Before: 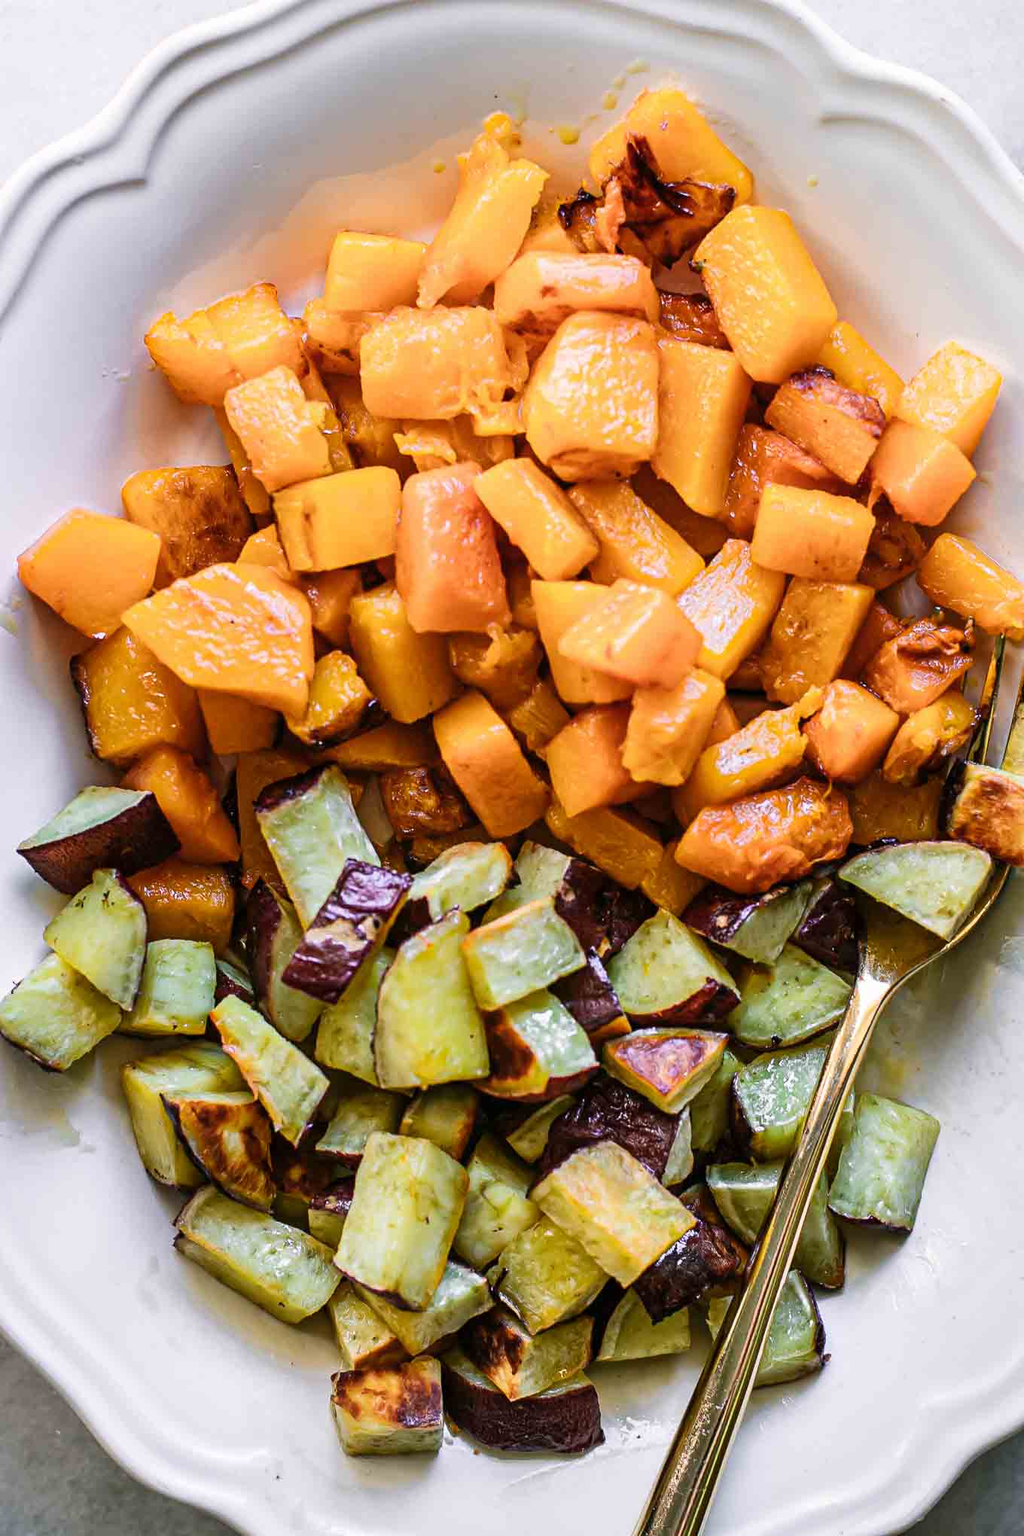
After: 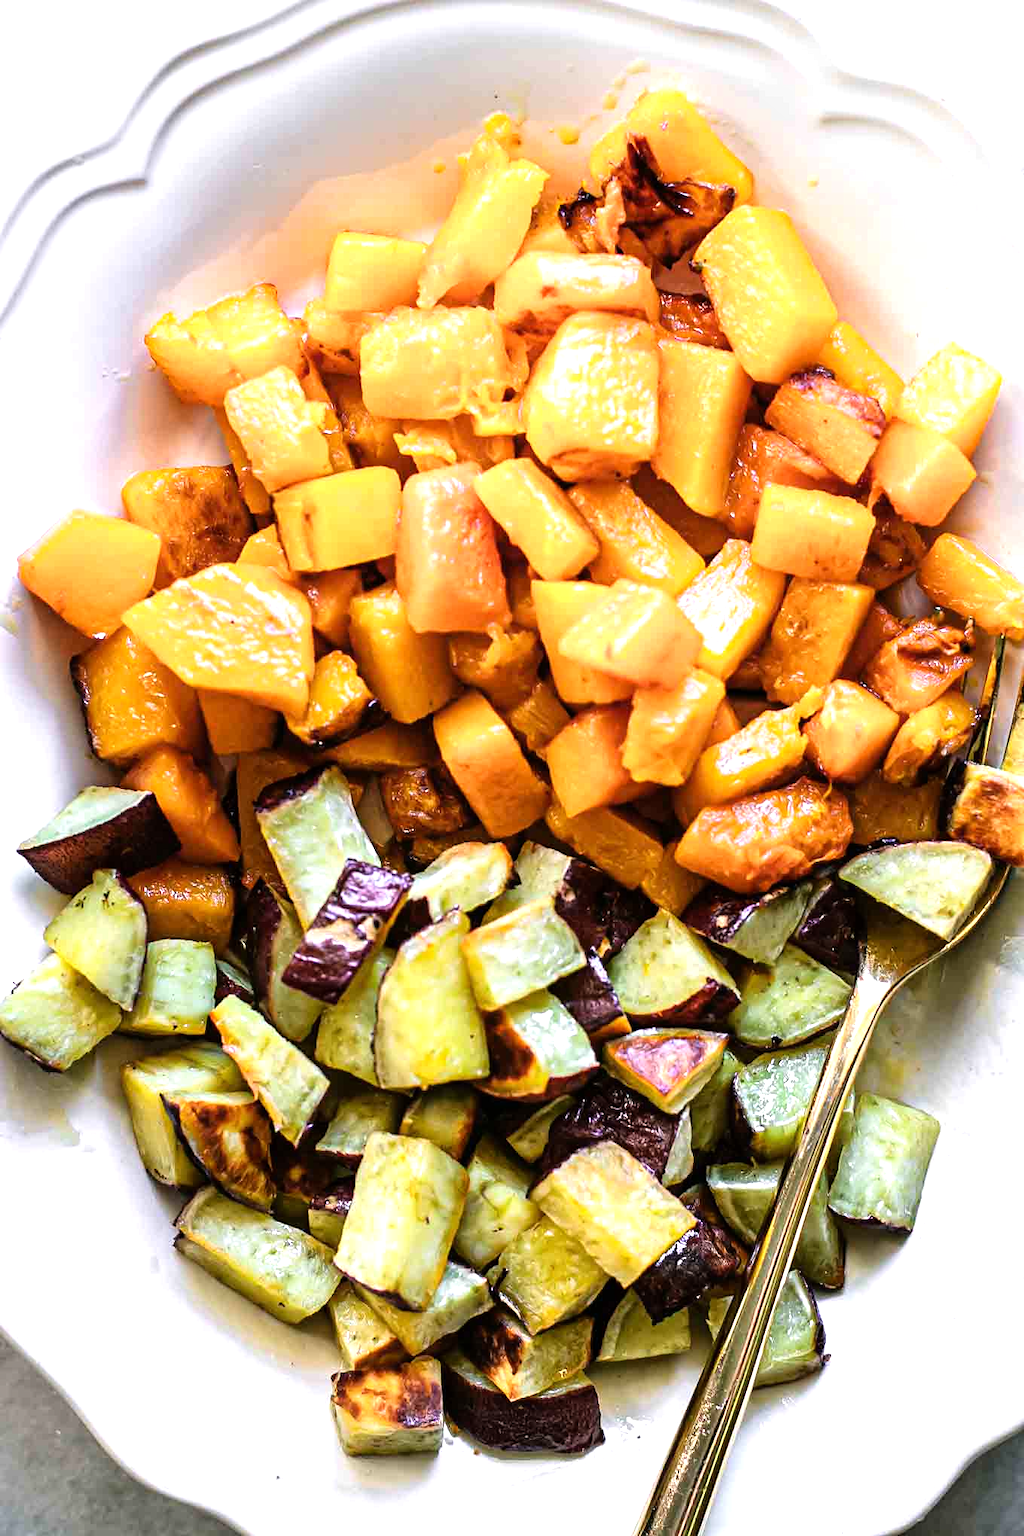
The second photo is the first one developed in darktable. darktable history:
tone equalizer: -8 EV -0.753 EV, -7 EV -0.688 EV, -6 EV -0.601 EV, -5 EV -0.412 EV, -3 EV 0.37 EV, -2 EV 0.6 EV, -1 EV 0.692 EV, +0 EV 0.722 EV, mask exposure compensation -0.495 EV
